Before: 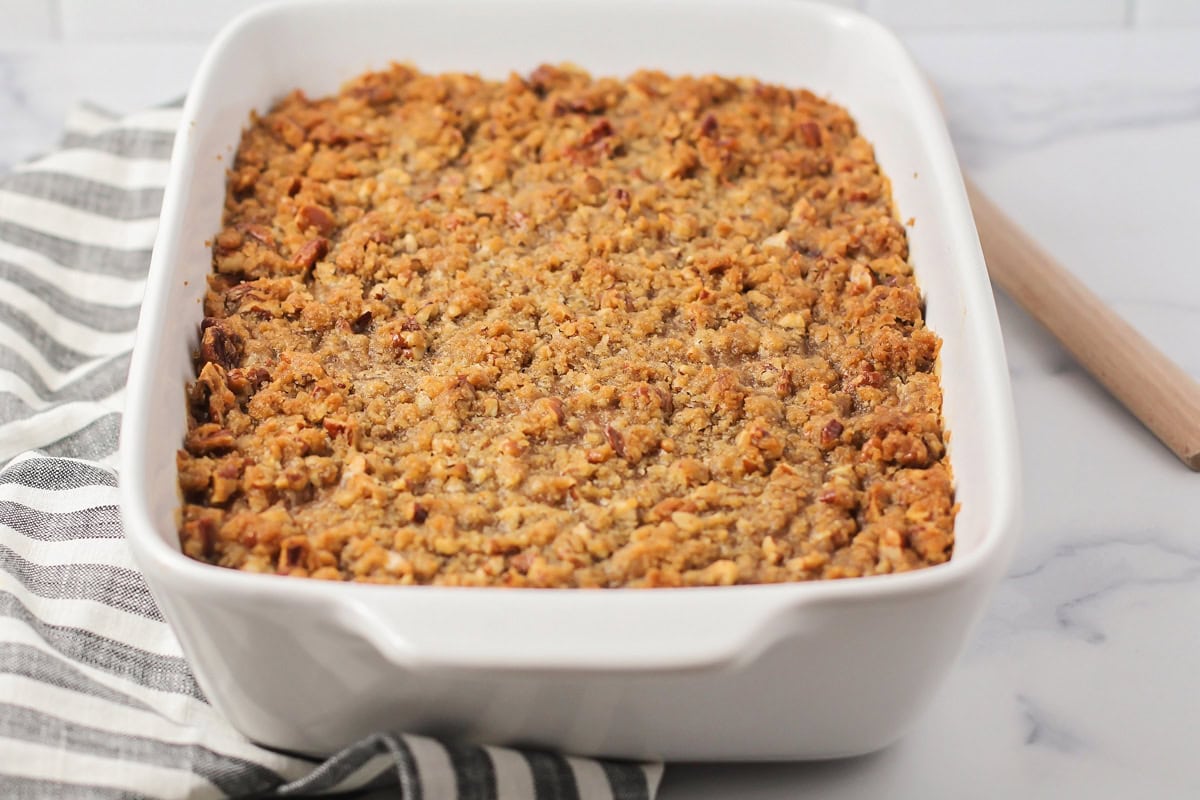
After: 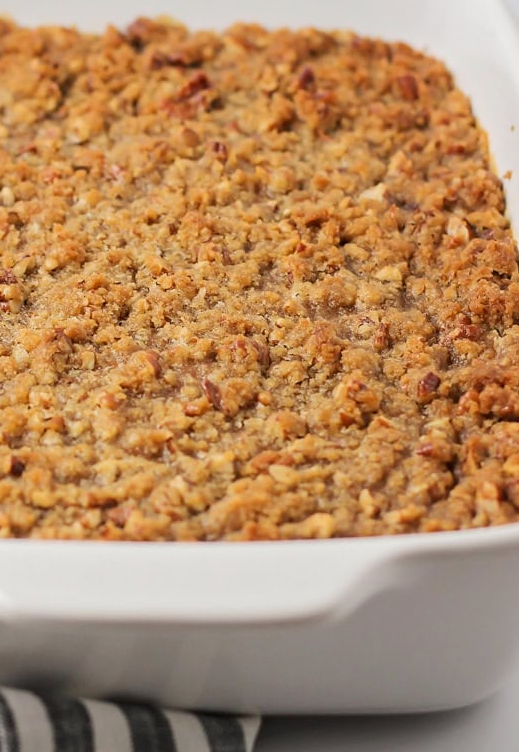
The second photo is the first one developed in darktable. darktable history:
crop: left 33.6%, top 5.944%, right 23.112%
exposure: black level correction 0.002, exposure -0.097 EV, compensate highlight preservation false
